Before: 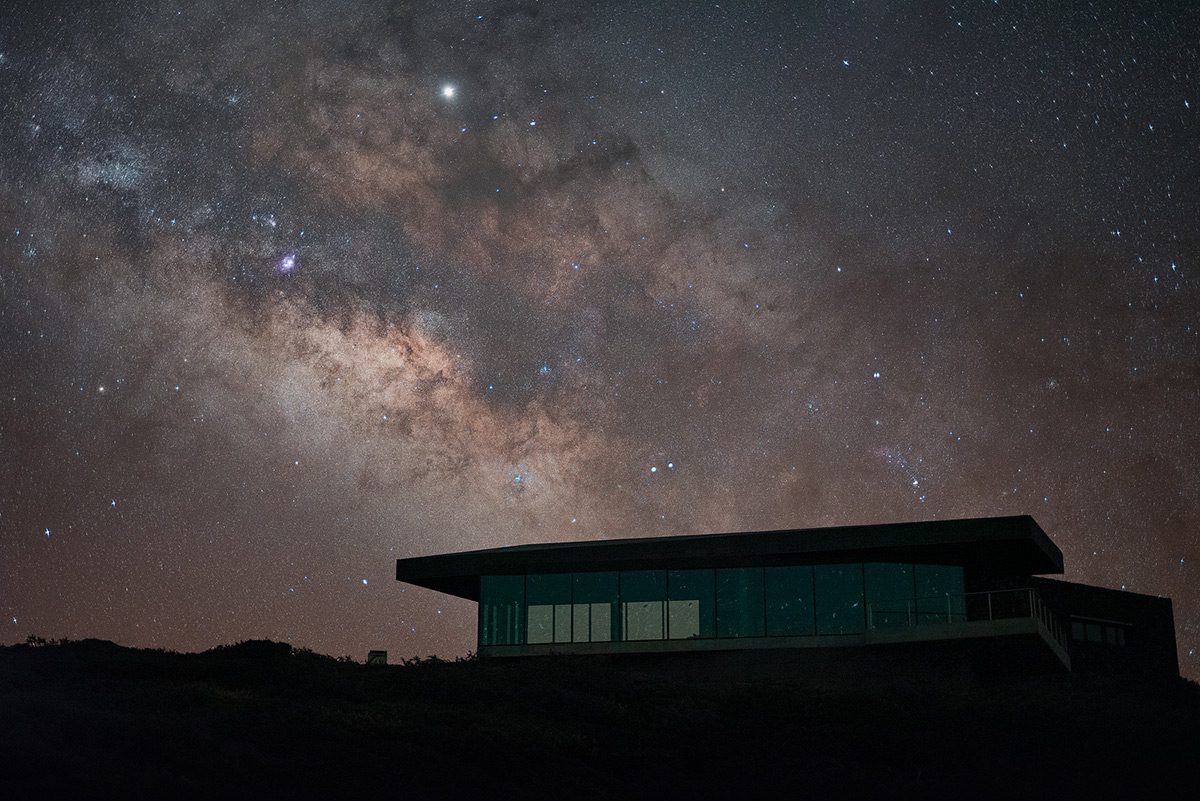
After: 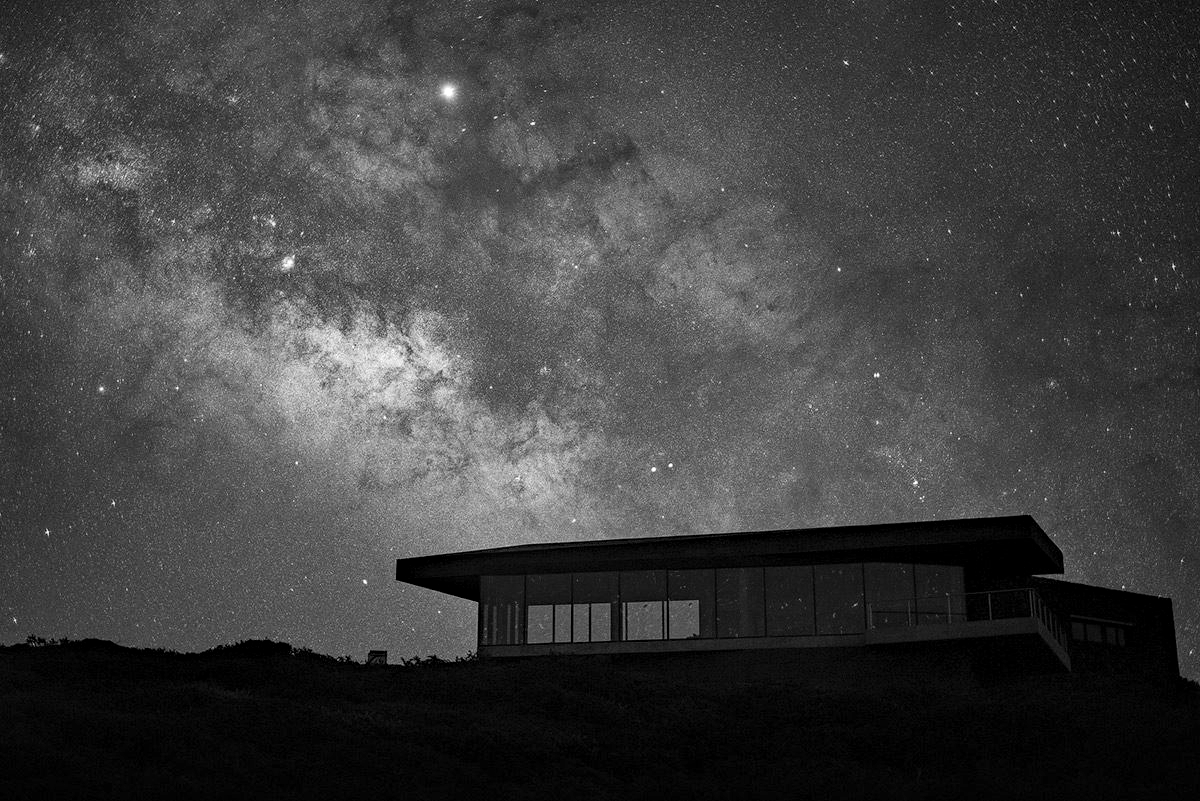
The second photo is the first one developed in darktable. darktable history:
local contrast: on, module defaults
monochrome: a 32, b 64, size 2.3
contrast brightness saturation: contrast 0.2, brightness 0.16, saturation 0.22
white balance: red 0.982, blue 1.018
haze removal: compatibility mode true, adaptive false
